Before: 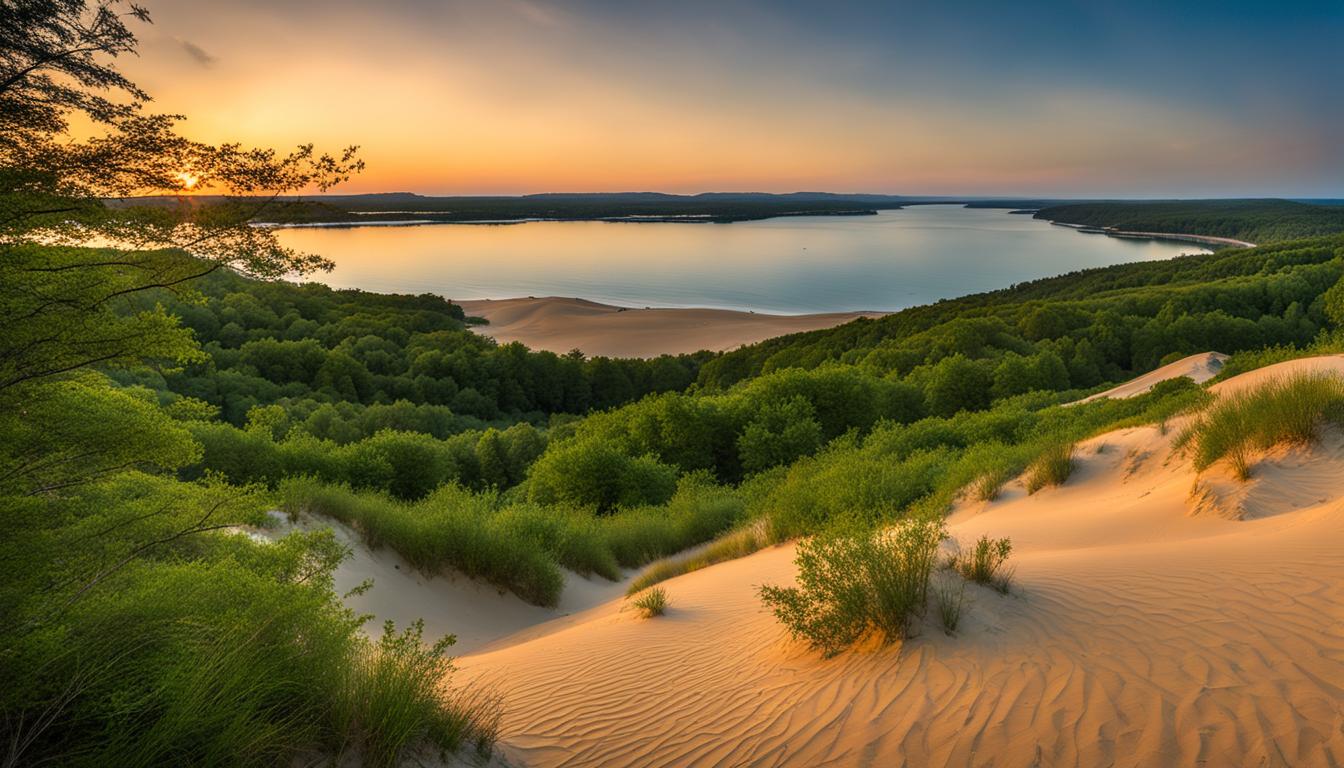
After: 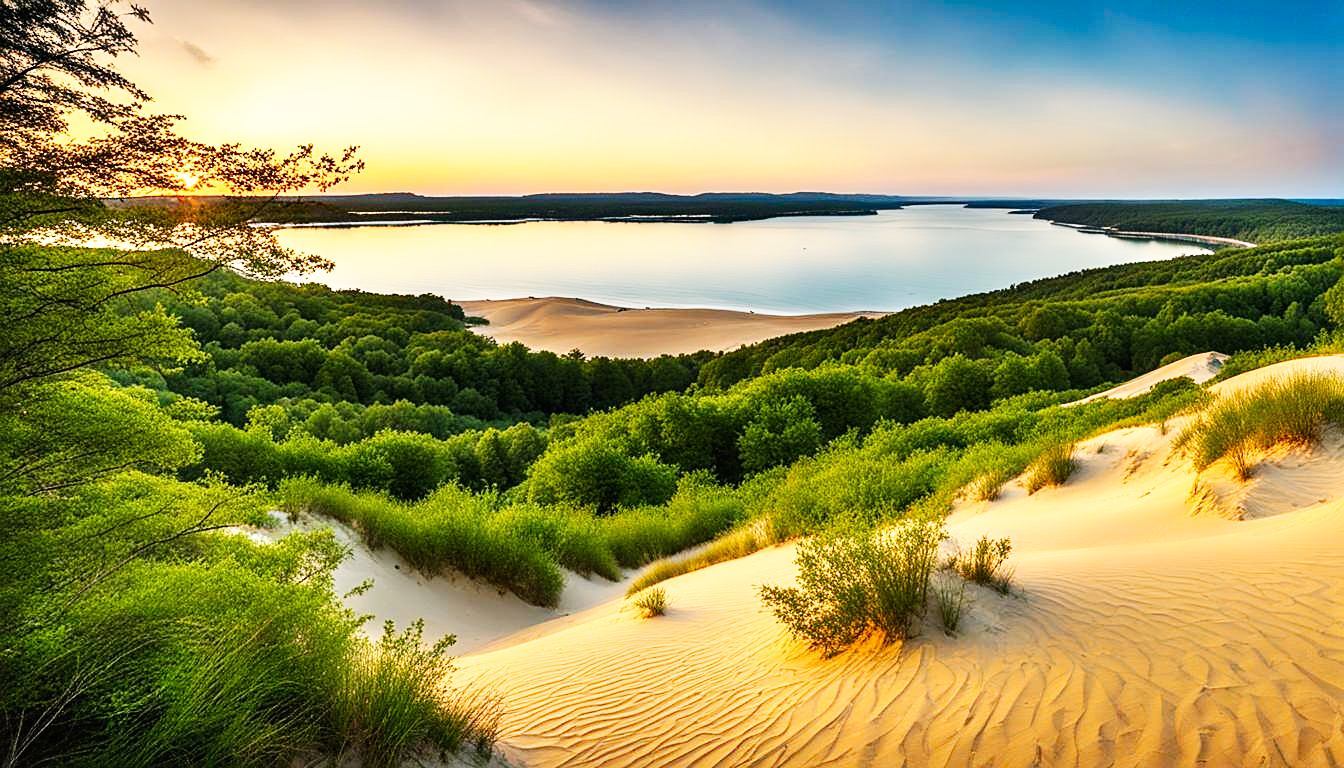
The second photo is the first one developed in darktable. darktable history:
shadows and highlights: shadows color adjustment 97.66%, soften with gaussian
base curve: curves: ch0 [(0, 0) (0.007, 0.004) (0.027, 0.03) (0.046, 0.07) (0.207, 0.54) (0.442, 0.872) (0.673, 0.972) (1, 1)], preserve colors none
exposure: exposure 0.127 EV, compensate highlight preservation false
sharpen: on, module defaults
